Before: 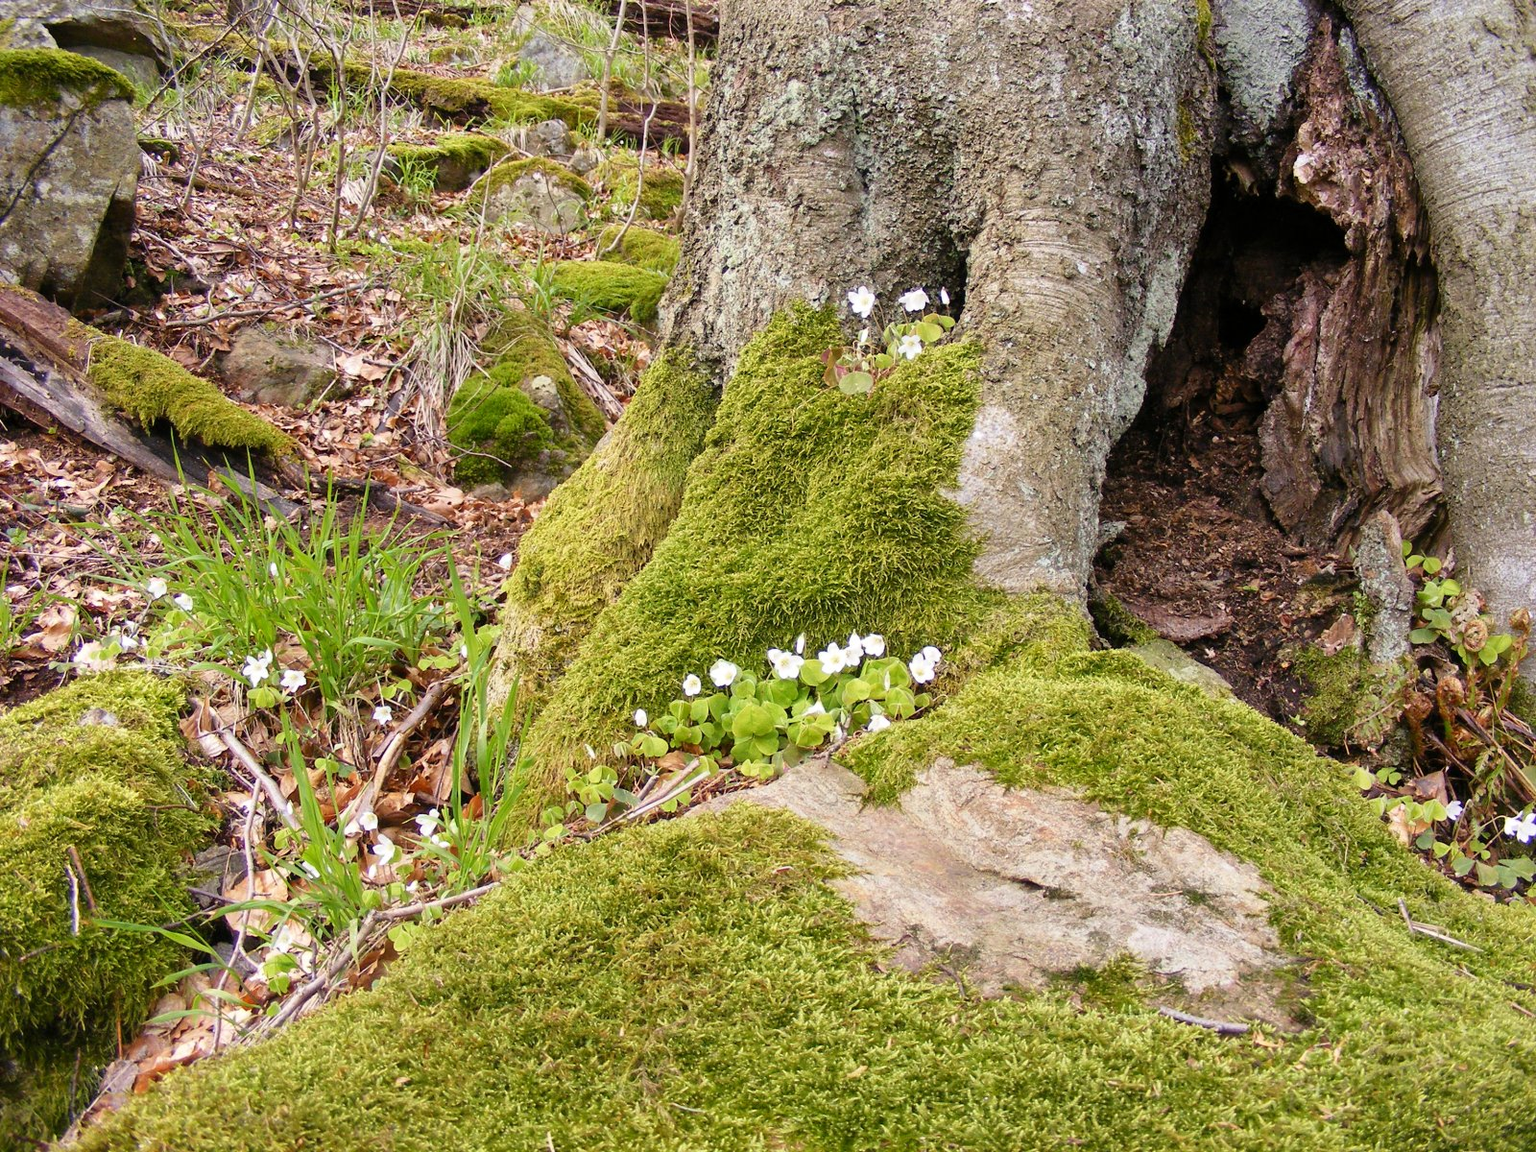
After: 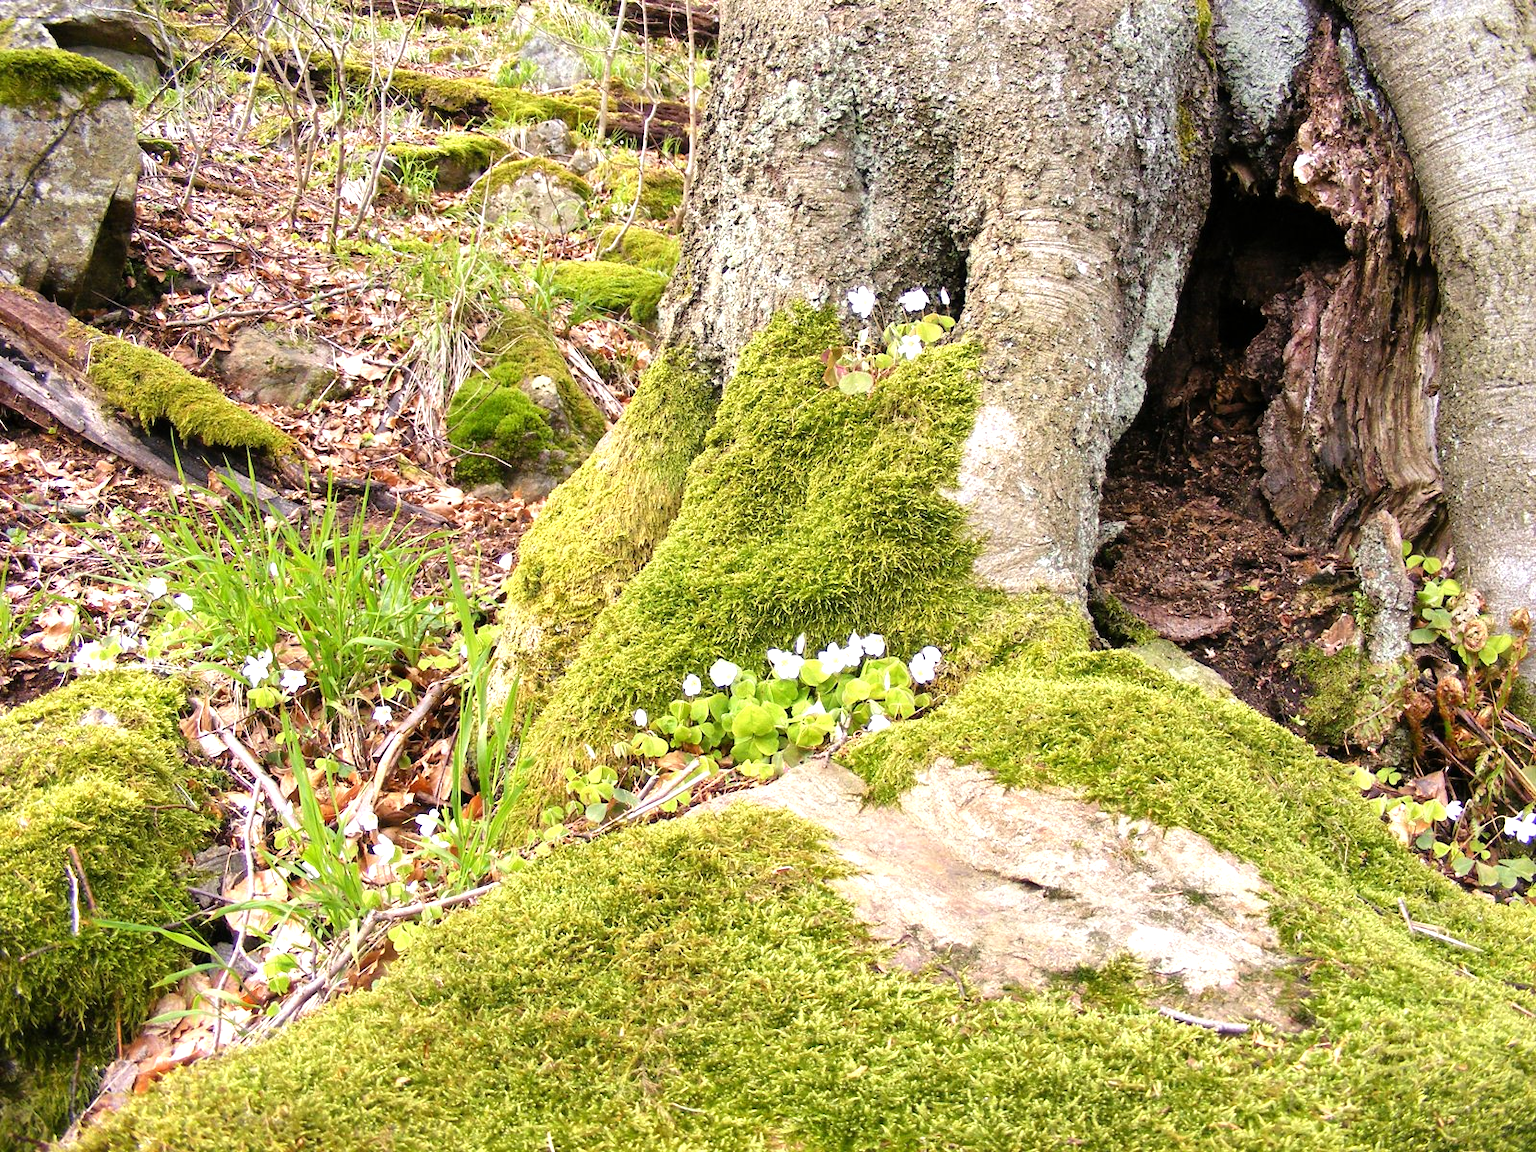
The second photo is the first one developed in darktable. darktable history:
exposure: exposure 0.296 EV, compensate highlight preservation false
tone equalizer: -8 EV -0.456 EV, -7 EV -0.389 EV, -6 EV -0.368 EV, -5 EV -0.256 EV, -3 EV 0.235 EV, -2 EV 0.335 EV, -1 EV 0.394 EV, +0 EV 0.418 EV
